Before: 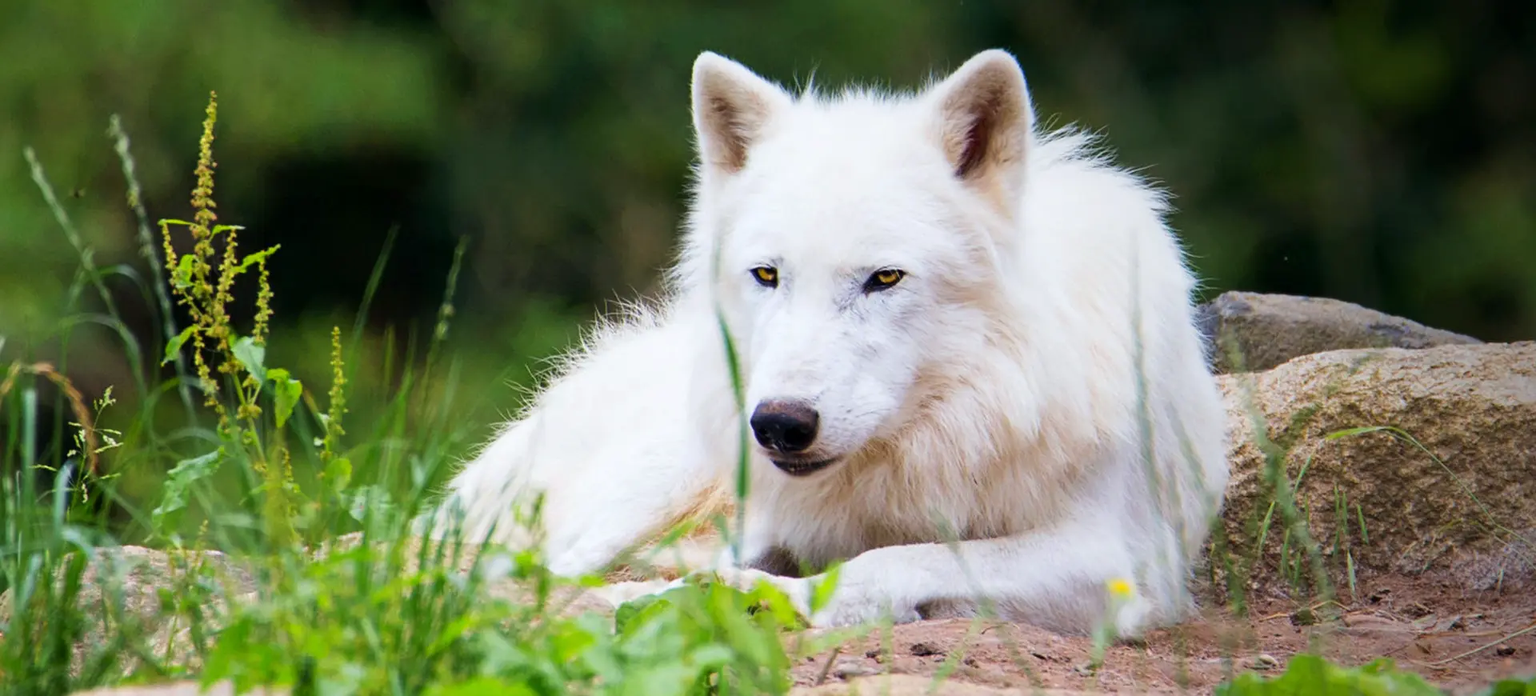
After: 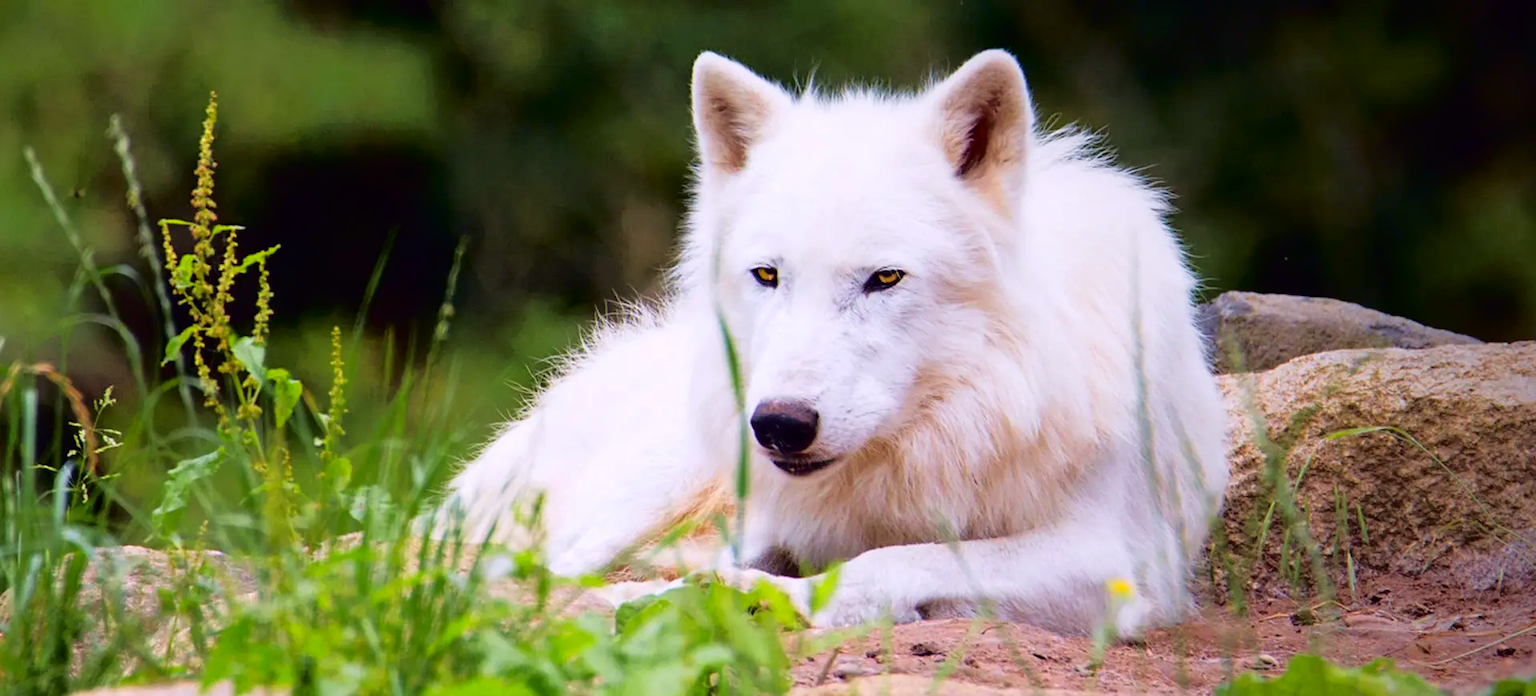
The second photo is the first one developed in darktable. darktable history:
tone curve: curves: ch0 [(0, 0) (0.126, 0.061) (0.362, 0.382) (0.498, 0.498) (0.706, 0.712) (1, 1)]; ch1 [(0, 0) (0.5, 0.522) (0.55, 0.586) (1, 1)]; ch2 [(0, 0) (0.44, 0.424) (0.5, 0.482) (0.537, 0.538) (1, 1)], color space Lab, independent channels, preserve colors none
